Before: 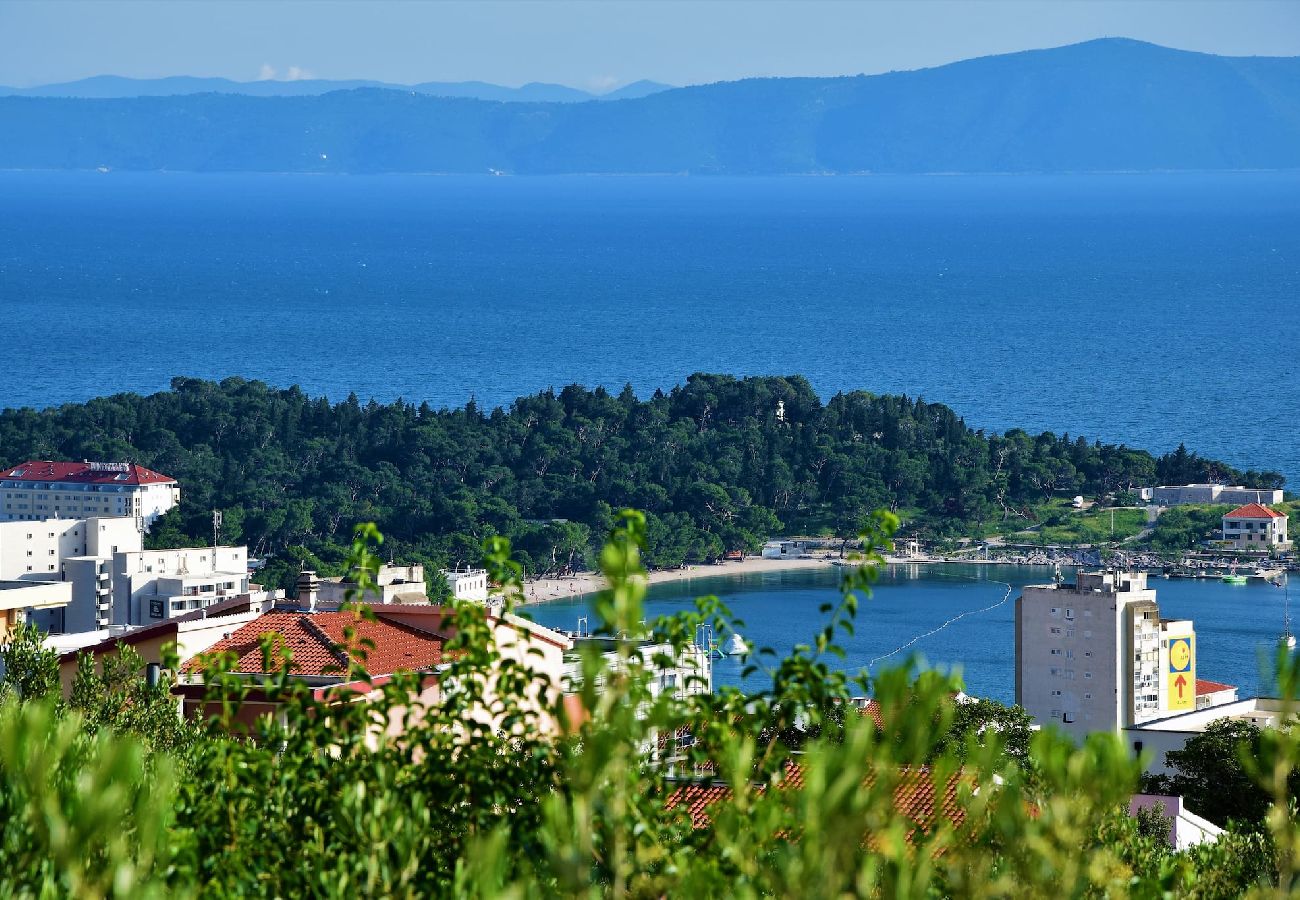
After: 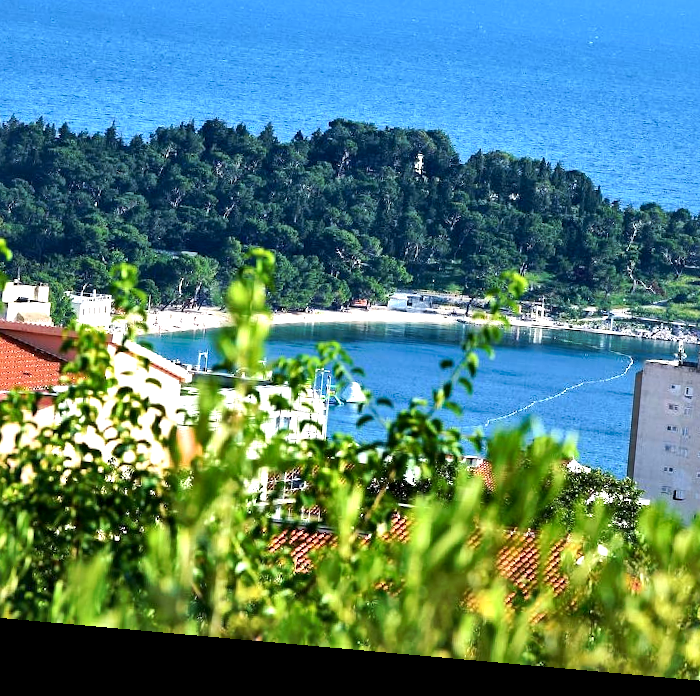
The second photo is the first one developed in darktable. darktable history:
crop and rotate: left 29.237%, top 31.152%, right 19.807%
rotate and perspective: rotation 5.12°, automatic cropping off
exposure: black level correction 0, exposure 1 EV, compensate exposure bias true, compensate highlight preservation false
local contrast: mode bilateral grid, contrast 25, coarseness 60, detail 151%, midtone range 0.2
tone curve: curves: ch0 [(0, 0) (0.003, 0.003) (0.011, 0.011) (0.025, 0.024) (0.044, 0.043) (0.069, 0.068) (0.1, 0.097) (0.136, 0.132) (0.177, 0.173) (0.224, 0.219) (0.277, 0.27) (0.335, 0.327) (0.399, 0.389) (0.468, 0.457) (0.543, 0.549) (0.623, 0.628) (0.709, 0.713) (0.801, 0.803) (0.898, 0.899) (1, 1)], preserve colors none
